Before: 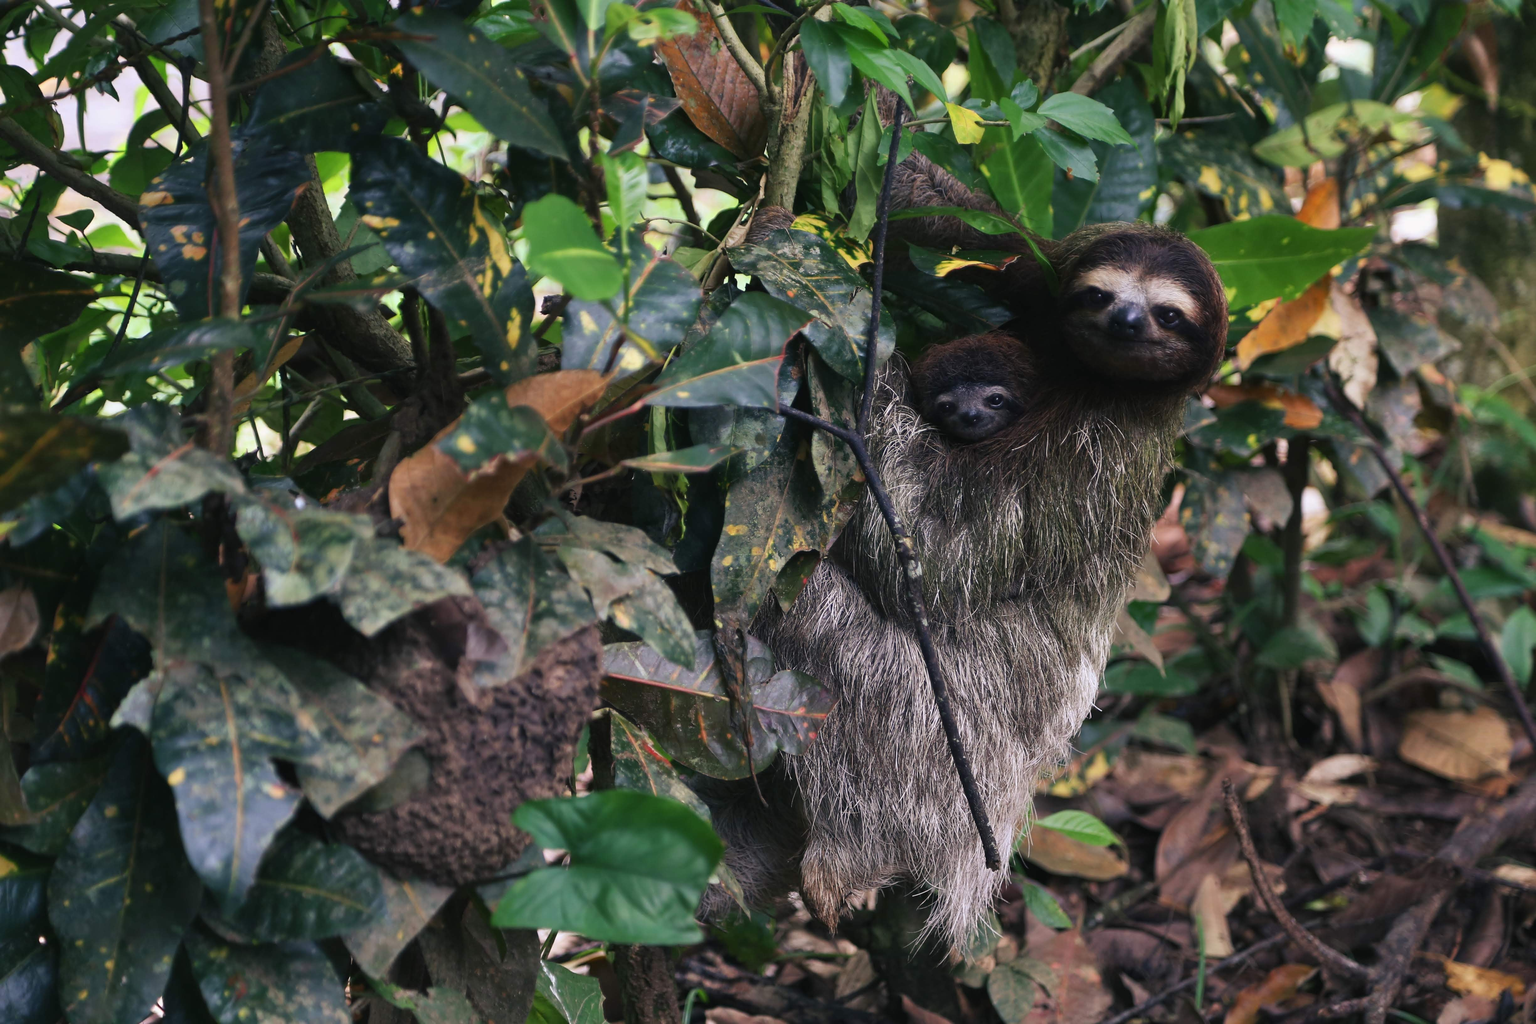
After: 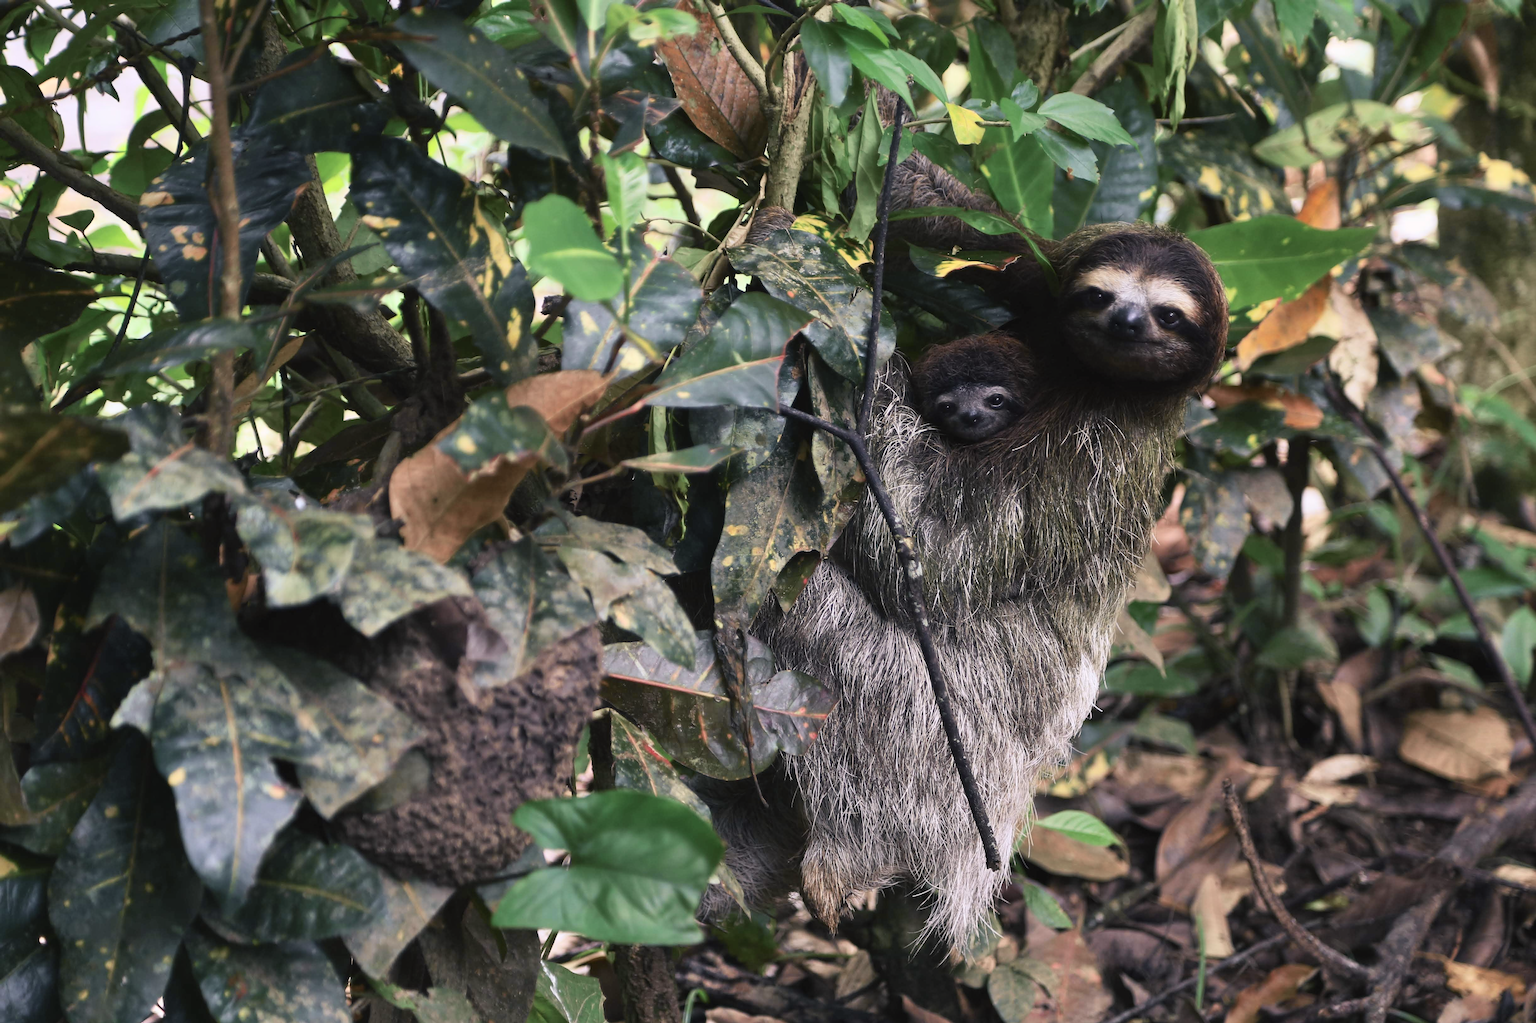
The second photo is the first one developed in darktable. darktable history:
tone curve: curves: ch0 [(0, 0) (0.739, 0.837) (1, 1)]; ch1 [(0, 0) (0.226, 0.261) (0.383, 0.397) (0.462, 0.473) (0.498, 0.502) (0.521, 0.52) (0.578, 0.57) (1, 1)]; ch2 [(0, 0) (0.438, 0.456) (0.5, 0.5) (0.547, 0.557) (0.597, 0.58) (0.629, 0.603) (1, 1)], color space Lab, independent channels, preserve colors none
